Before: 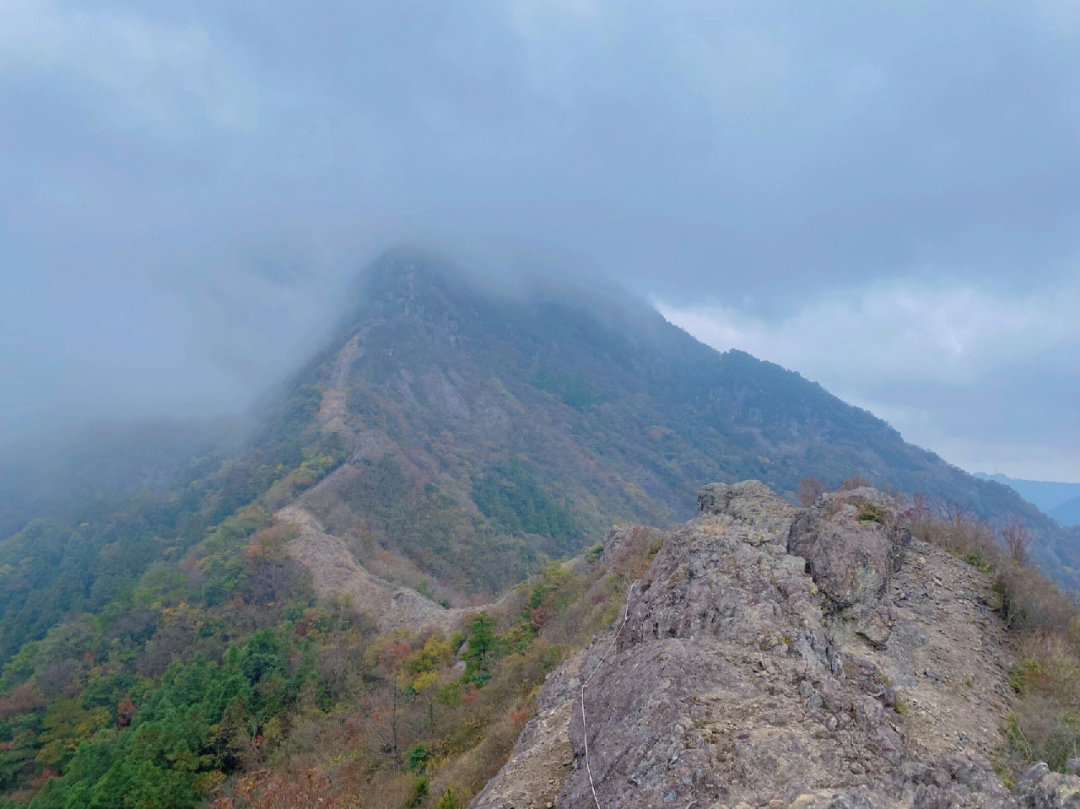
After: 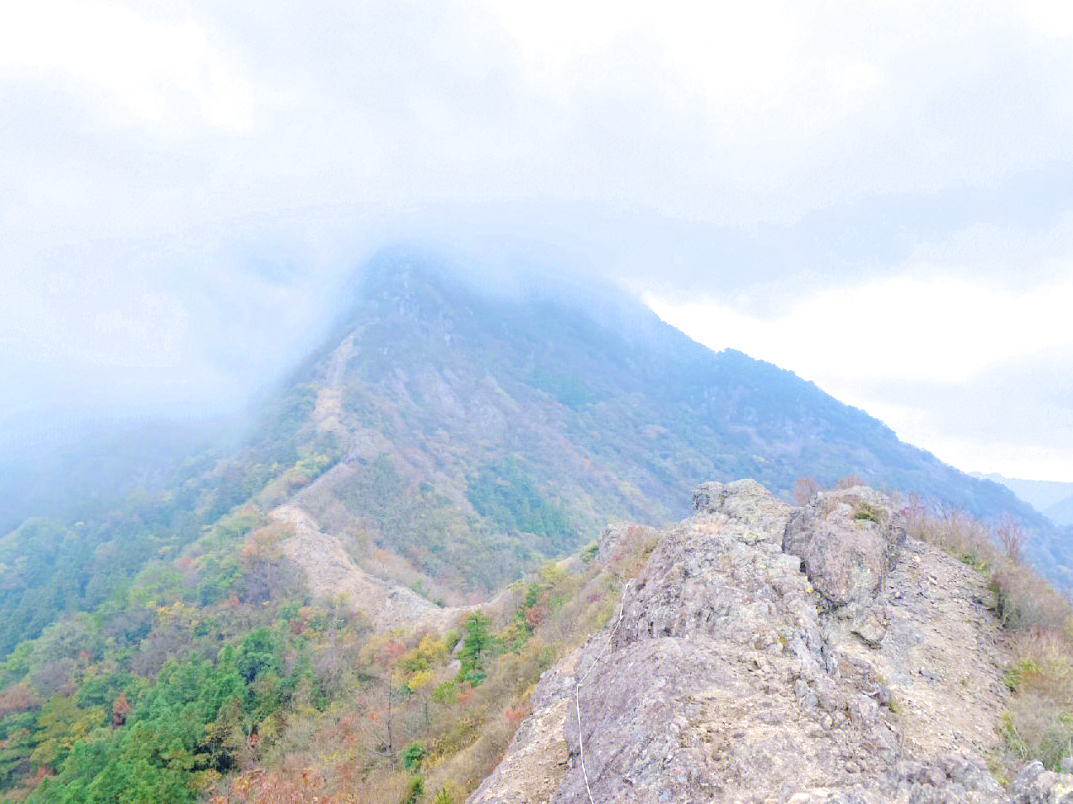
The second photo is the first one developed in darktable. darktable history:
crop and rotate: left 0.559%, top 0.168%, bottom 0.356%
exposure: exposure 1.991 EV, compensate highlight preservation false
filmic rgb: middle gray luminance 18.37%, black relative exposure -10.52 EV, white relative exposure 3.4 EV, target black luminance 0%, hardness 6.01, latitude 98.03%, contrast 0.85, shadows ↔ highlights balance 0.501%
